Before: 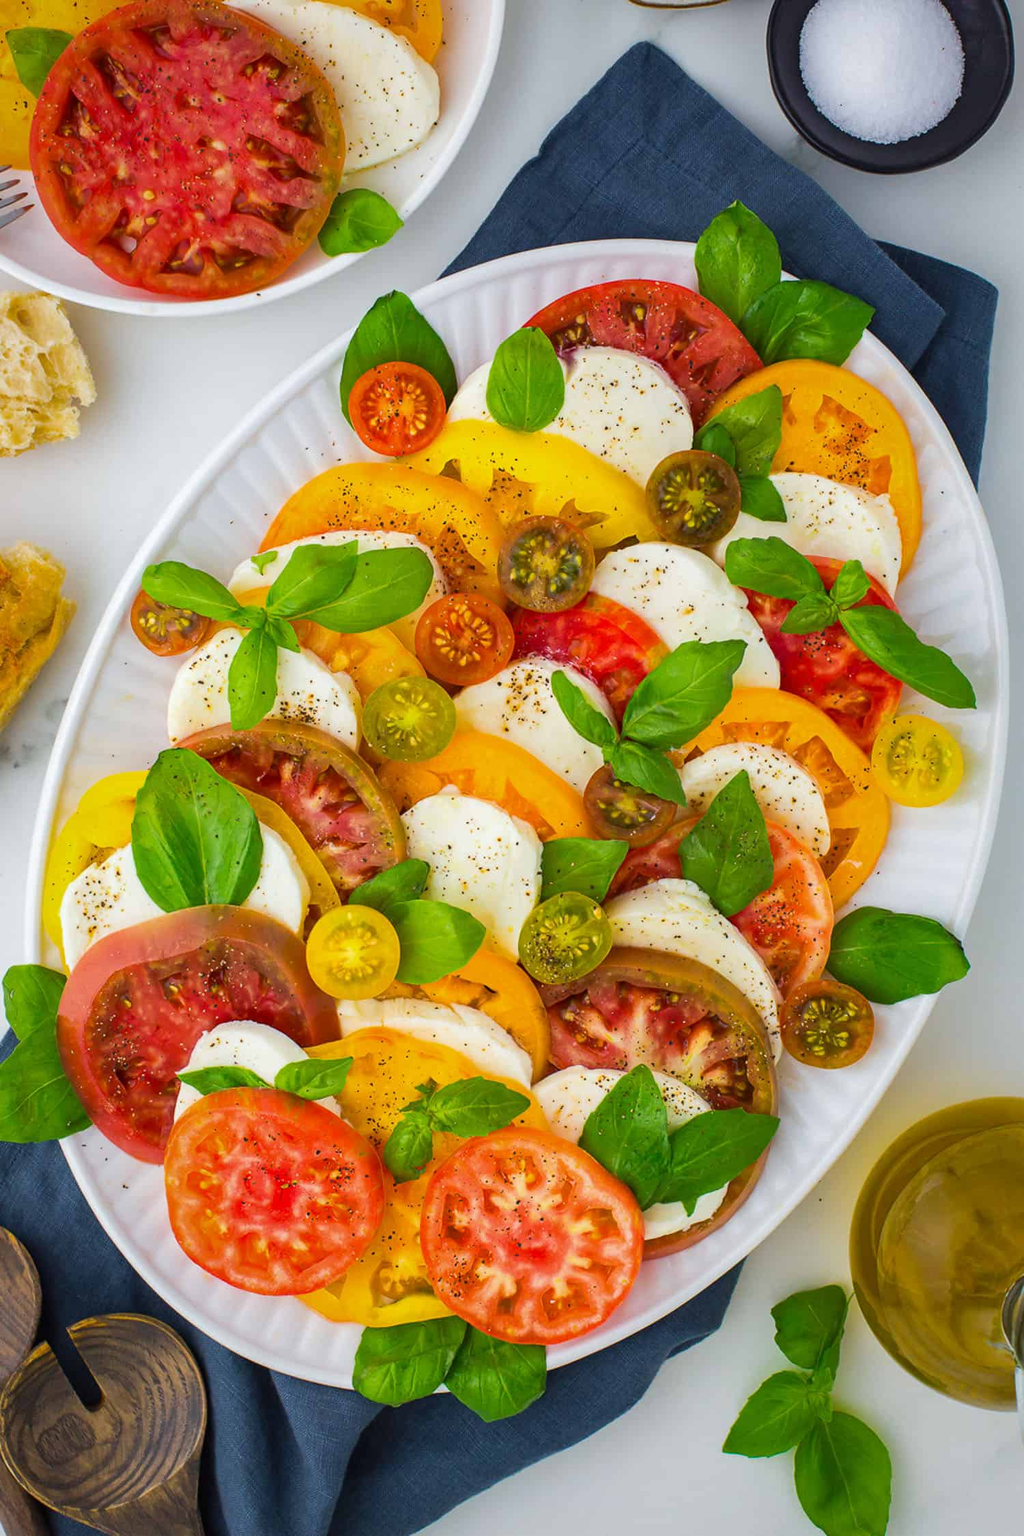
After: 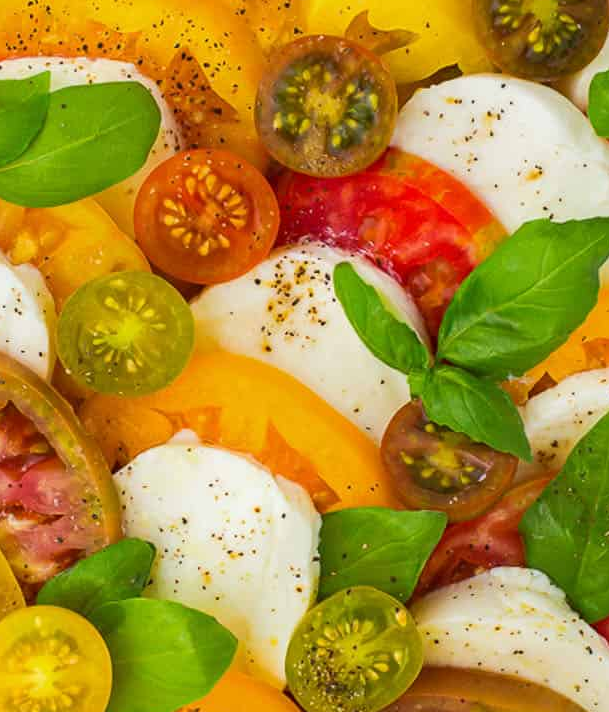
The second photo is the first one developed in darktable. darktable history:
crop: left 31.64%, top 32.029%, right 27.697%, bottom 36.323%
